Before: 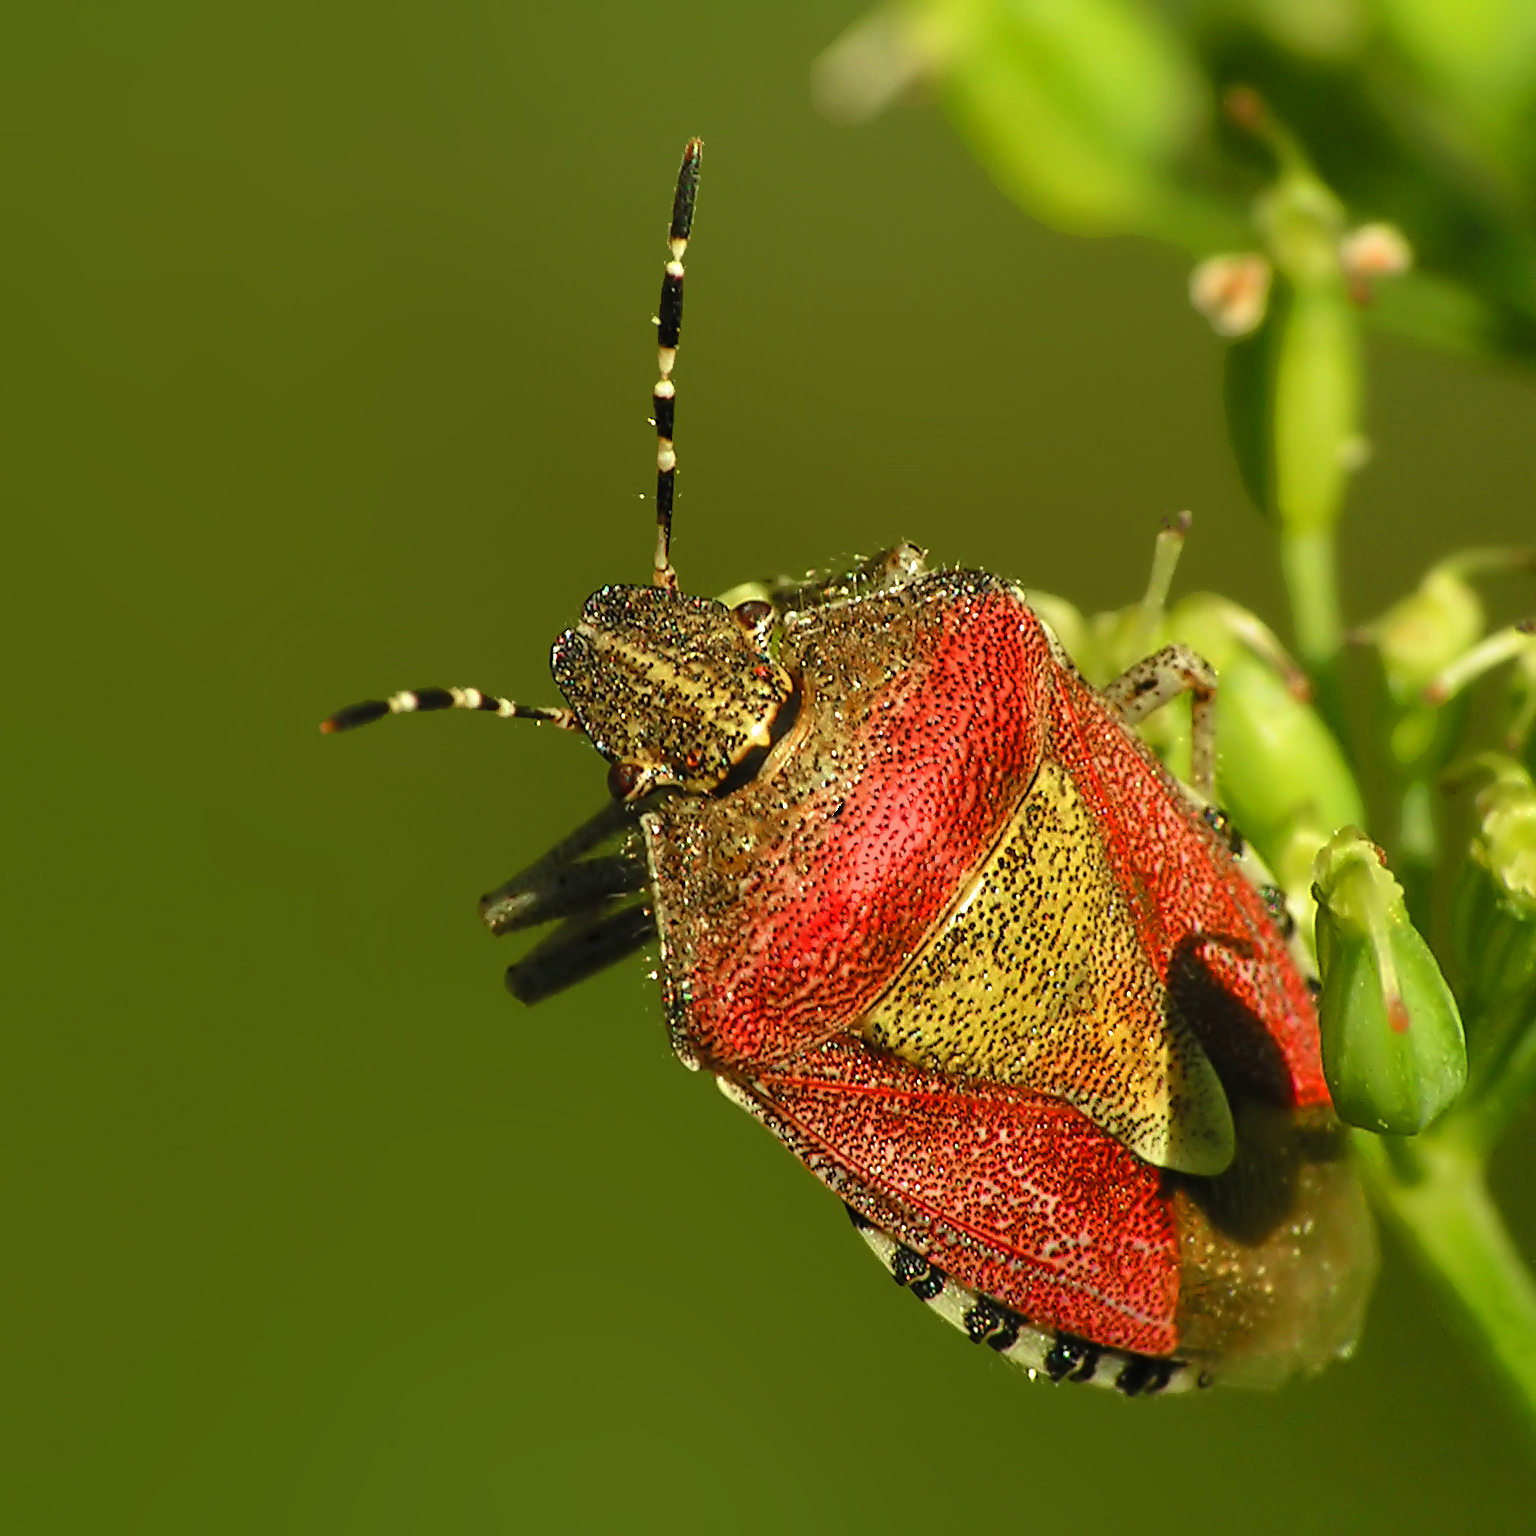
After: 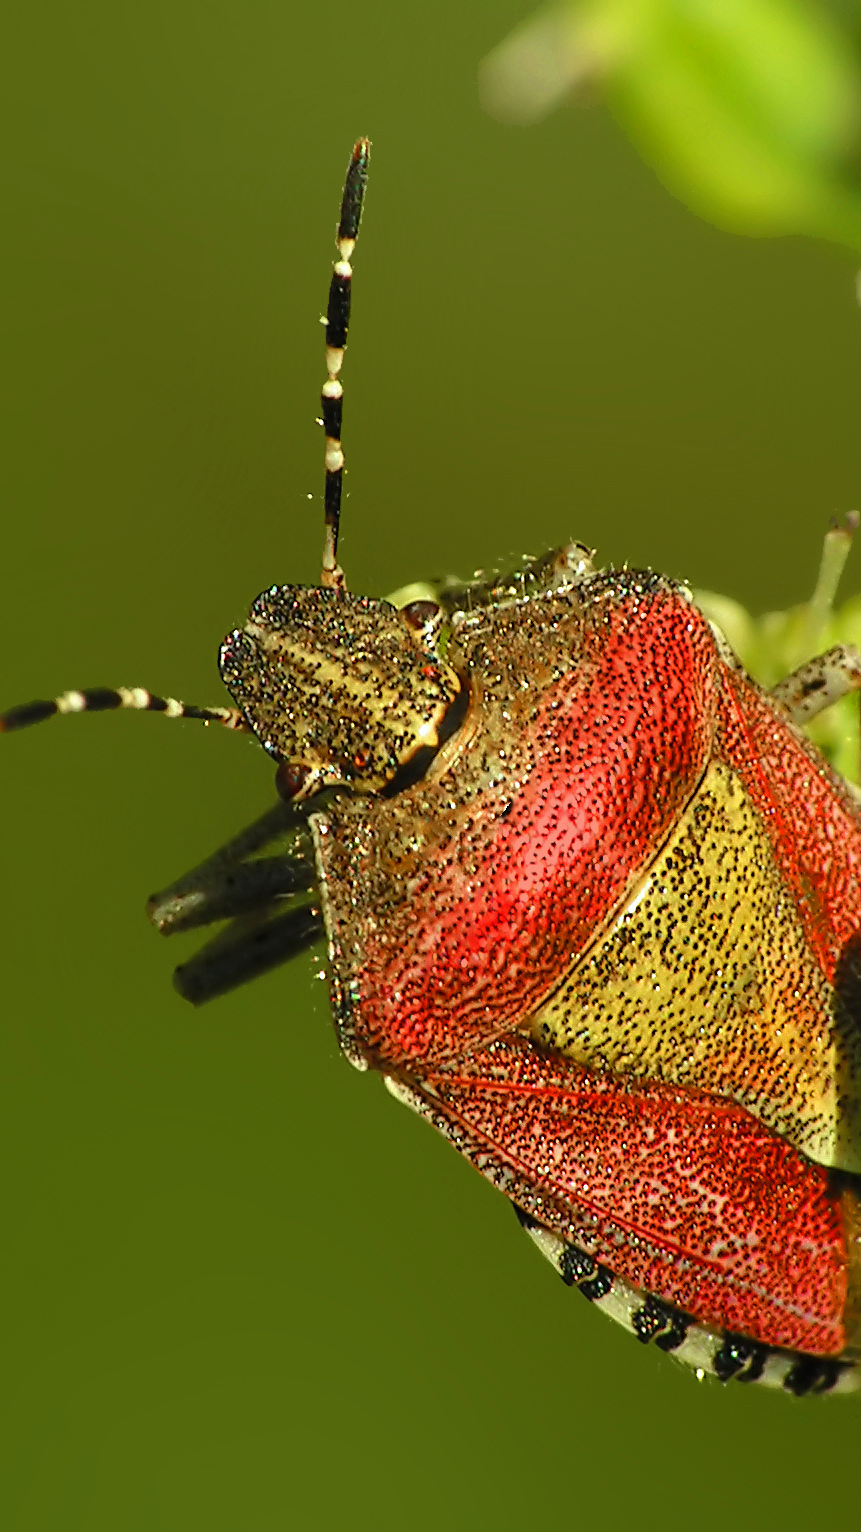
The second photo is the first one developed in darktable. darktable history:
crop: left 21.674%, right 22.086%
white balance: red 0.988, blue 1.017
